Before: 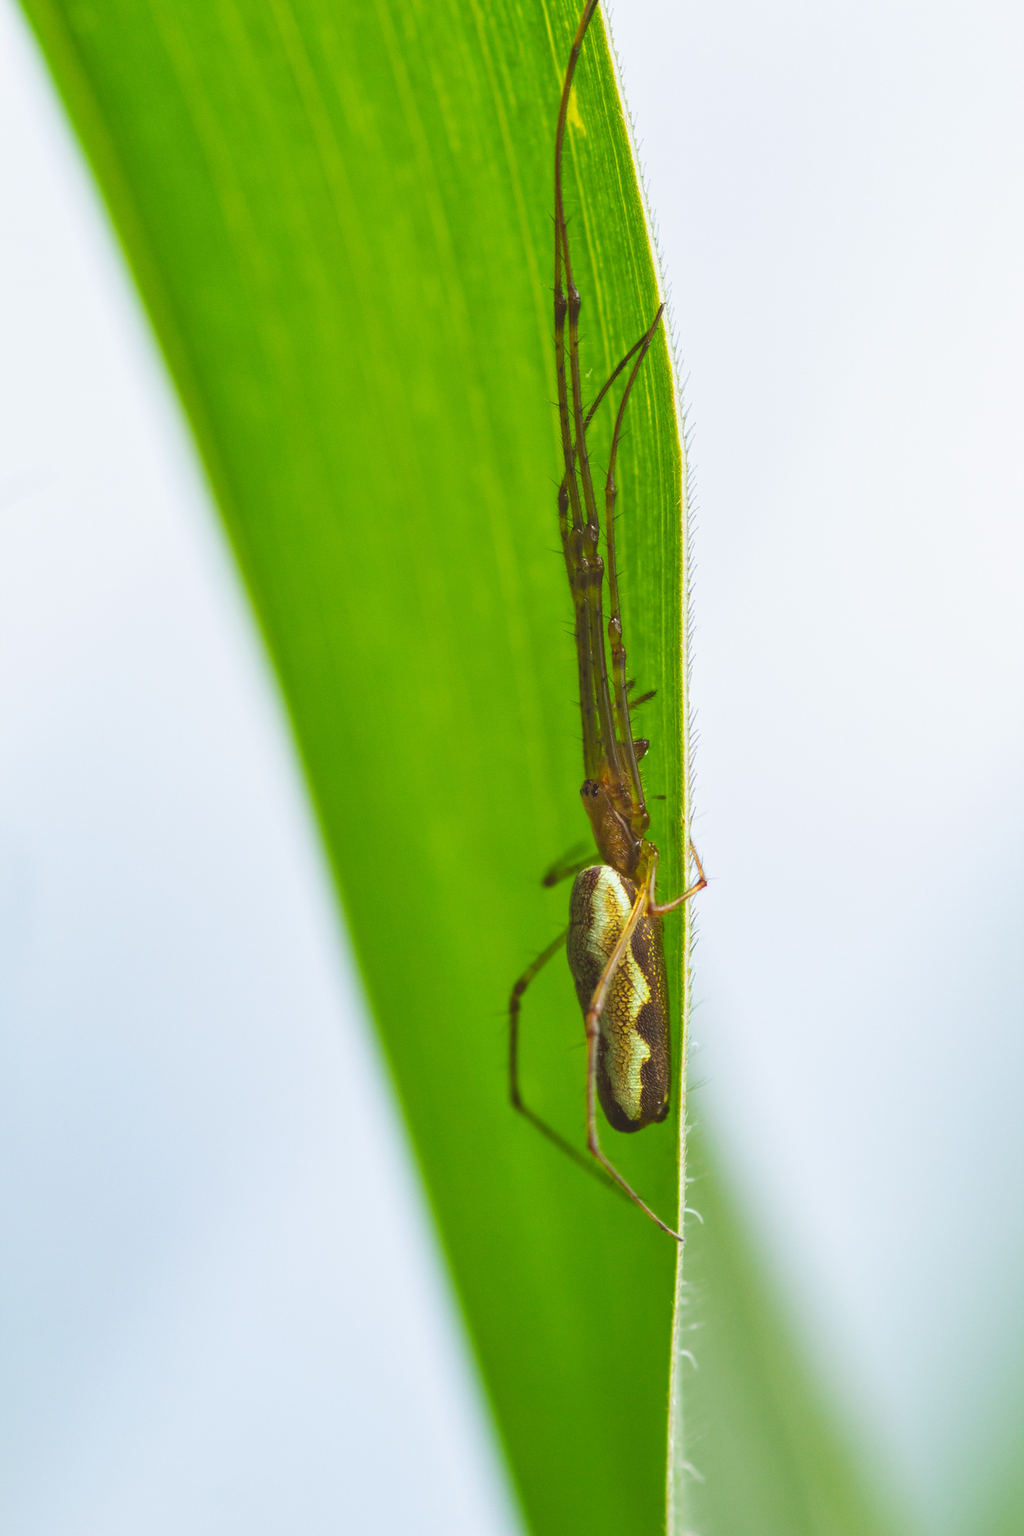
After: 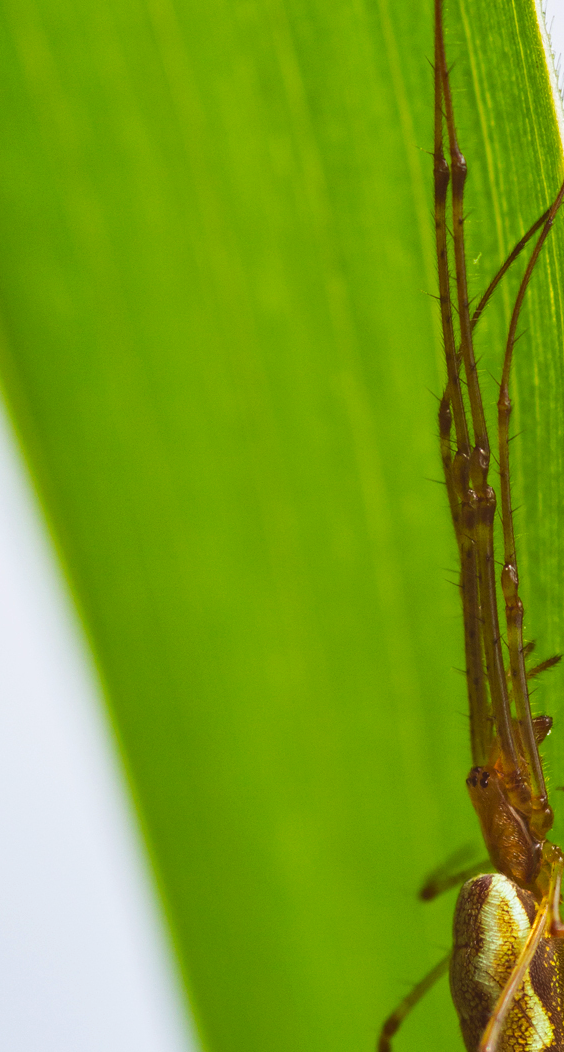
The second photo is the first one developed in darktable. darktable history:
rgb levels: mode RGB, independent channels, levels [[0, 0.5, 1], [0, 0.521, 1], [0, 0.536, 1]]
white balance: emerald 1
crop: left 20.248%, top 10.86%, right 35.675%, bottom 34.321%
